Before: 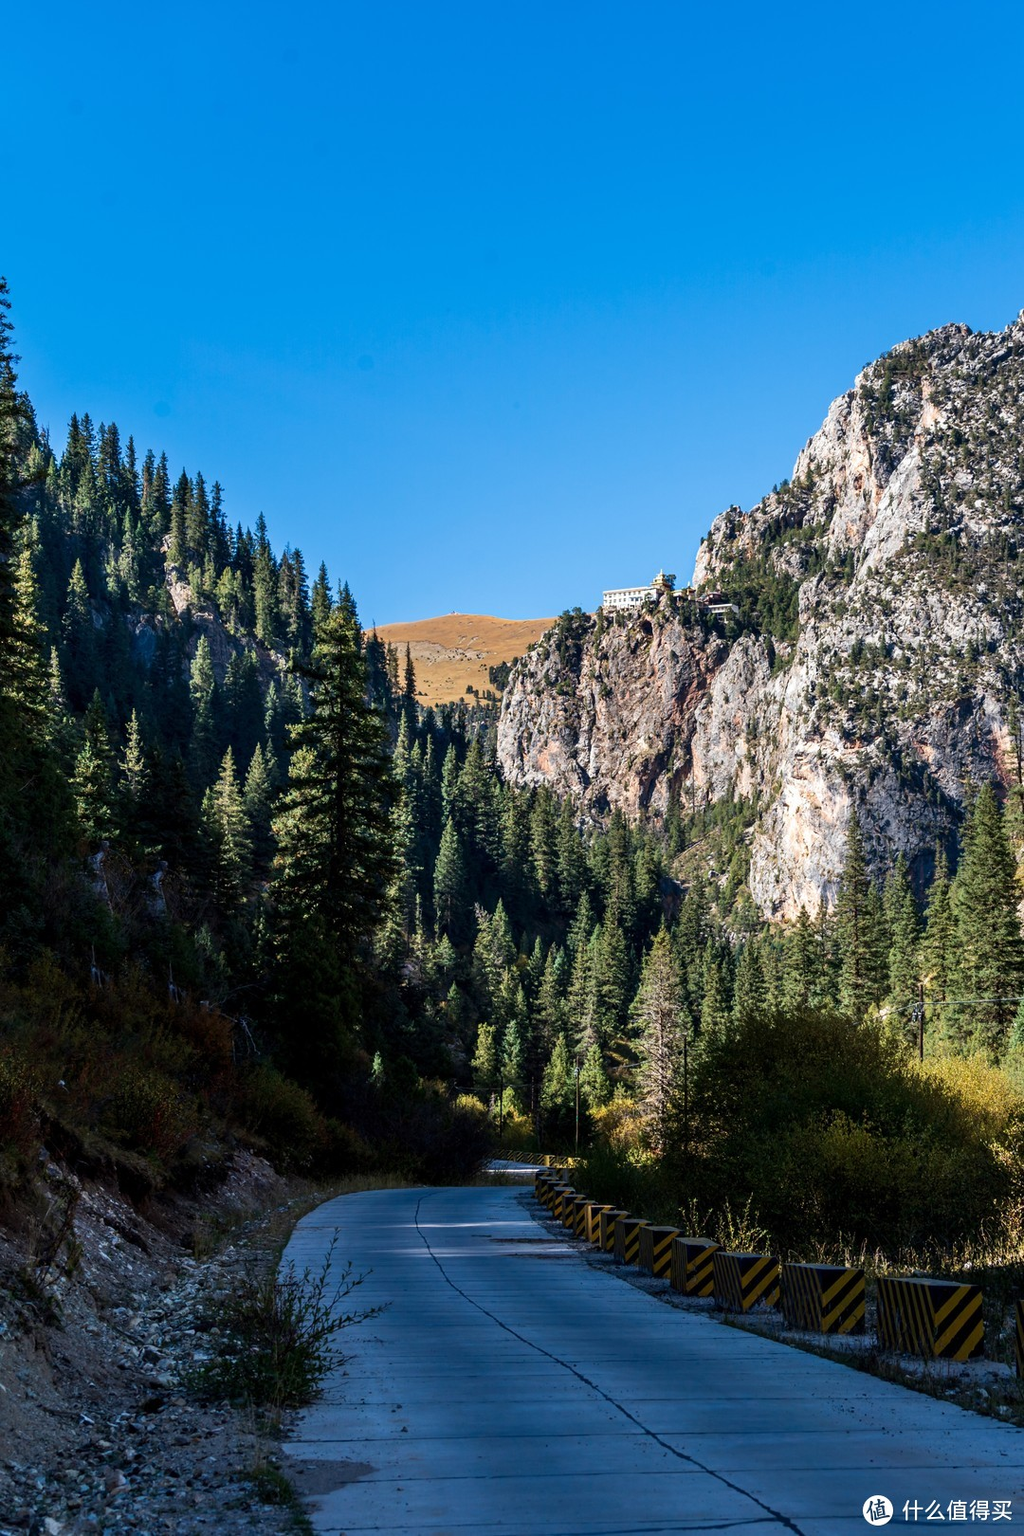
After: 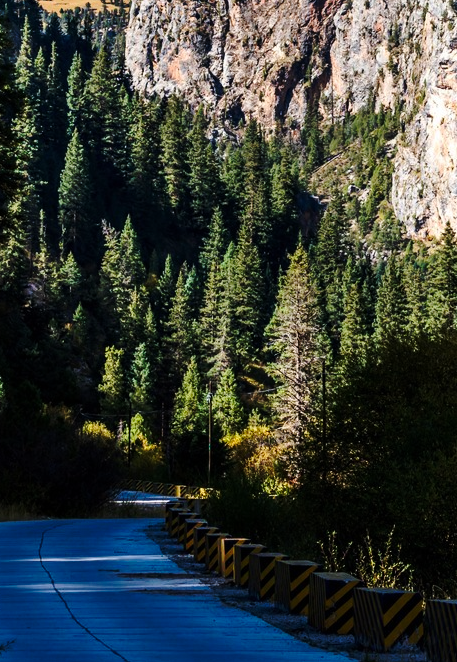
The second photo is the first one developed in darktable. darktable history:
base curve: curves: ch0 [(0, 0) (0.073, 0.04) (0.157, 0.139) (0.492, 0.492) (0.758, 0.758) (1, 1)], preserve colors none
contrast brightness saturation: contrast 0.1, brightness 0.037, saturation 0.091
crop: left 36.993%, top 45.281%, right 20.662%, bottom 13.8%
